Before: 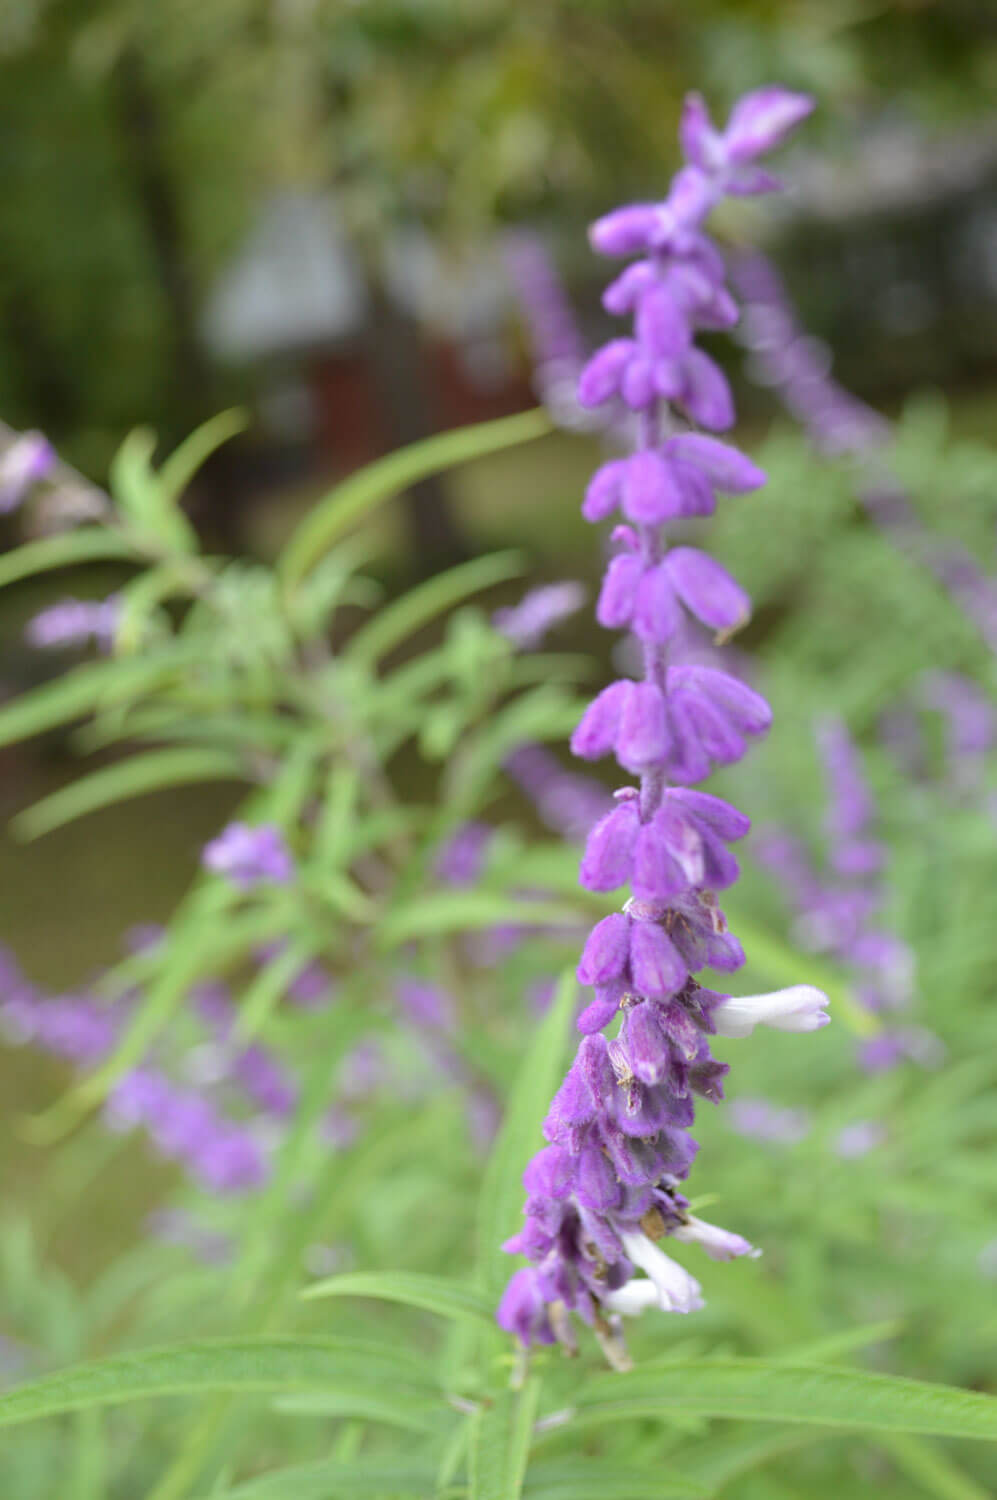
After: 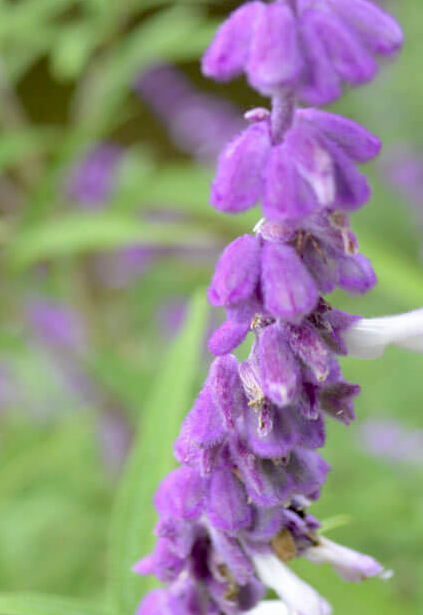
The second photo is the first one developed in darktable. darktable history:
crop: left 37.023%, top 45.301%, right 20.503%, bottom 13.656%
exposure: black level correction 0.017, exposure -0.007 EV, compensate highlight preservation false
